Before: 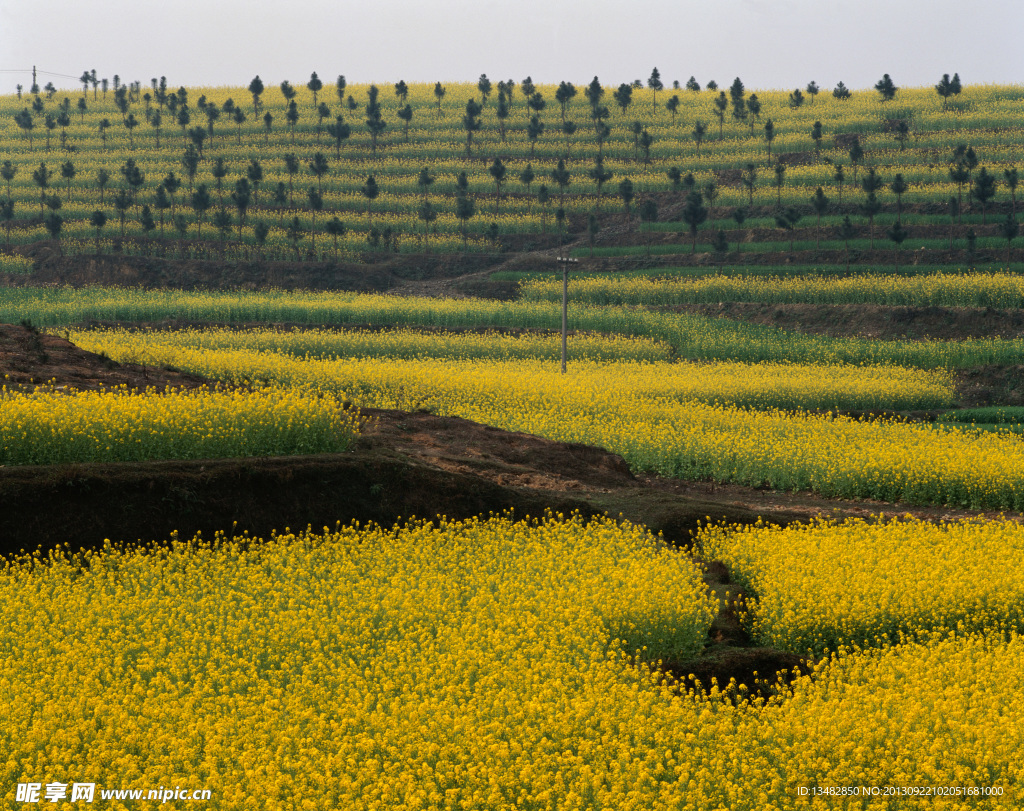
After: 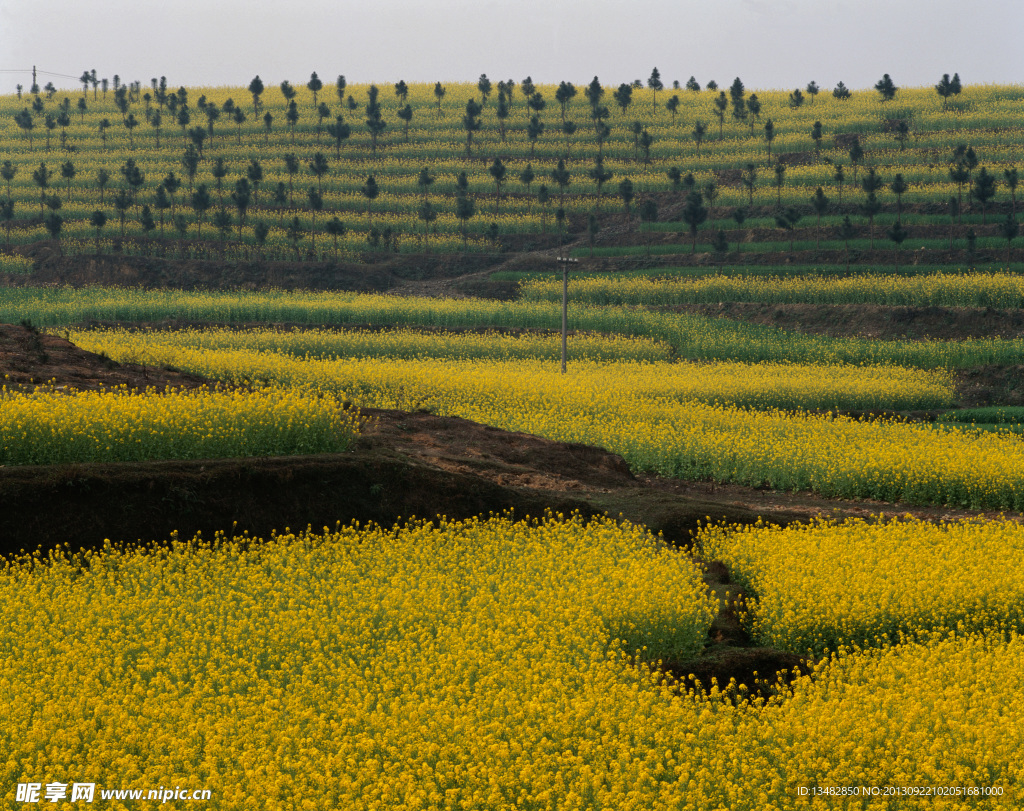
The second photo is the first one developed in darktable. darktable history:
base curve: curves: ch0 [(0, 0) (0.74, 0.67) (1, 1)]
